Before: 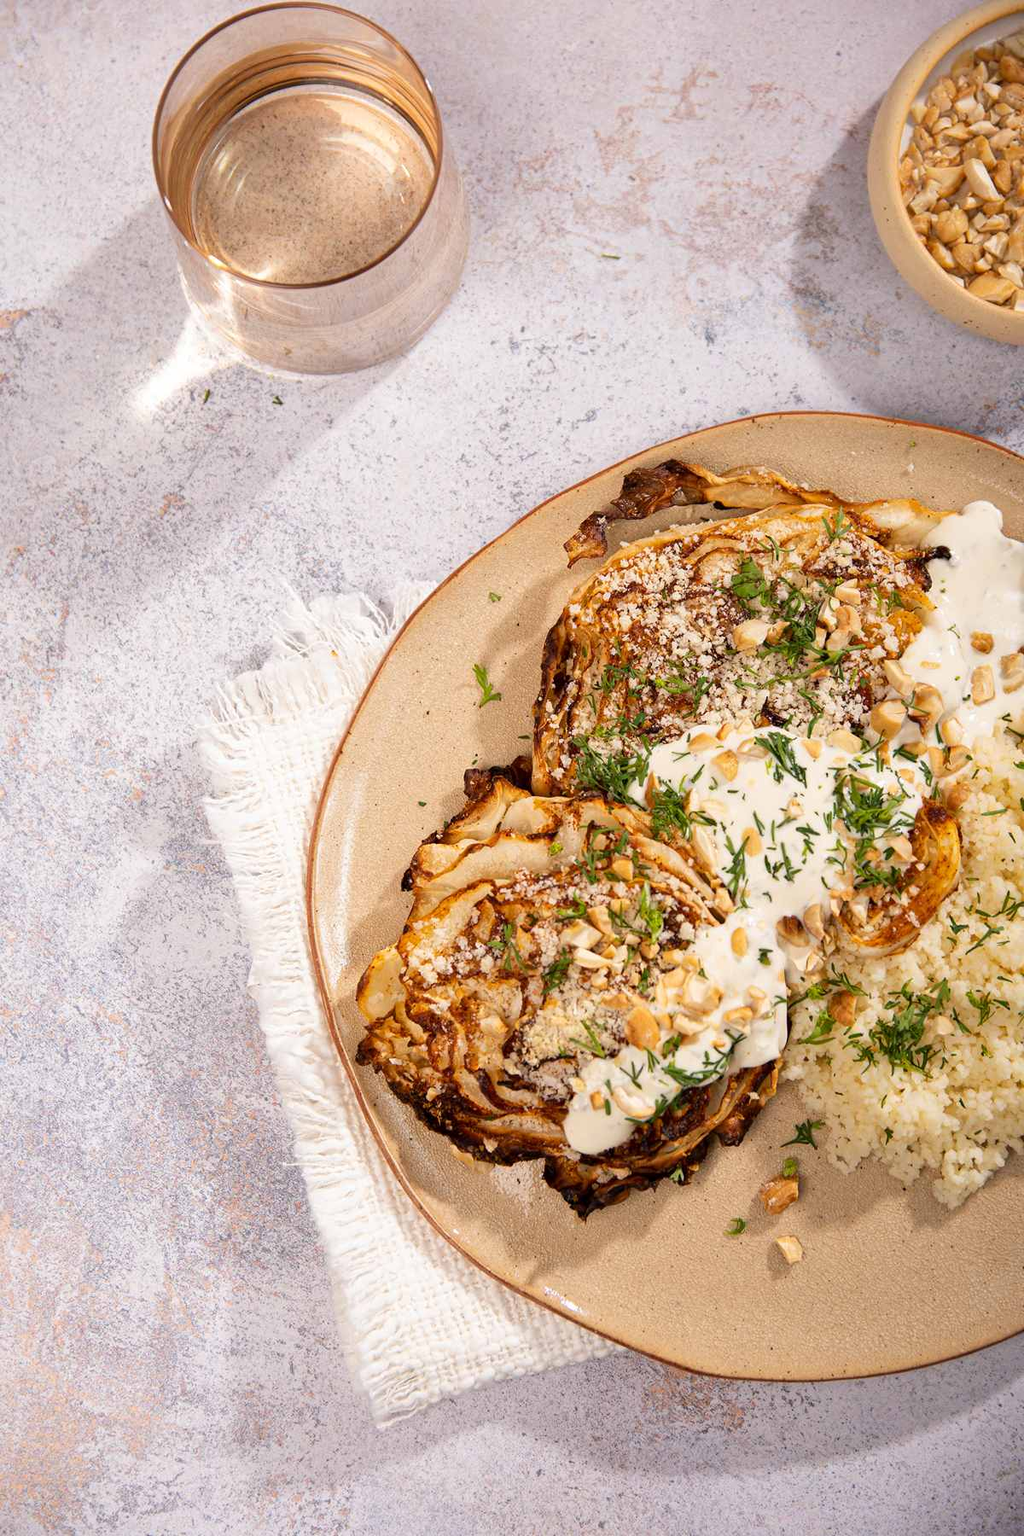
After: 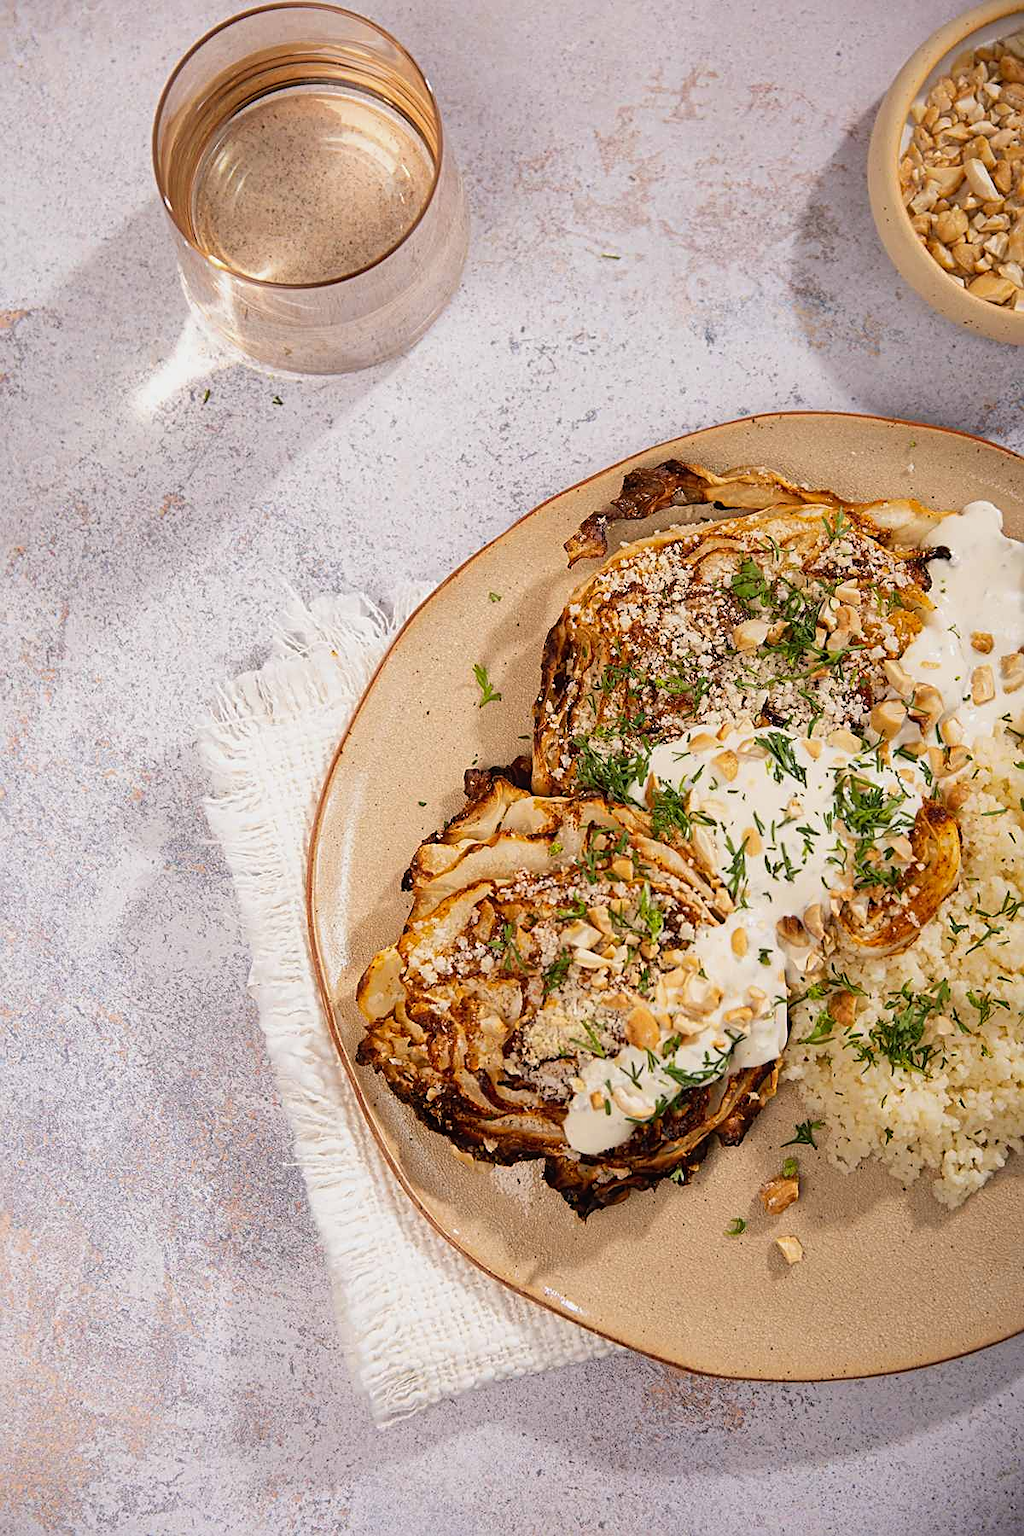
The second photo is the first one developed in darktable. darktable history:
contrast equalizer: octaves 7, y [[0.5, 0.5, 0.472, 0.5, 0.5, 0.5], [0.5 ×6], [0.5 ×6], [0 ×6], [0 ×6]]
levels: white 99.89%, levels [0, 0.43, 0.859]
exposure: black level correction 0, exposure -0.729 EV, compensate highlight preservation false
sharpen: on, module defaults
